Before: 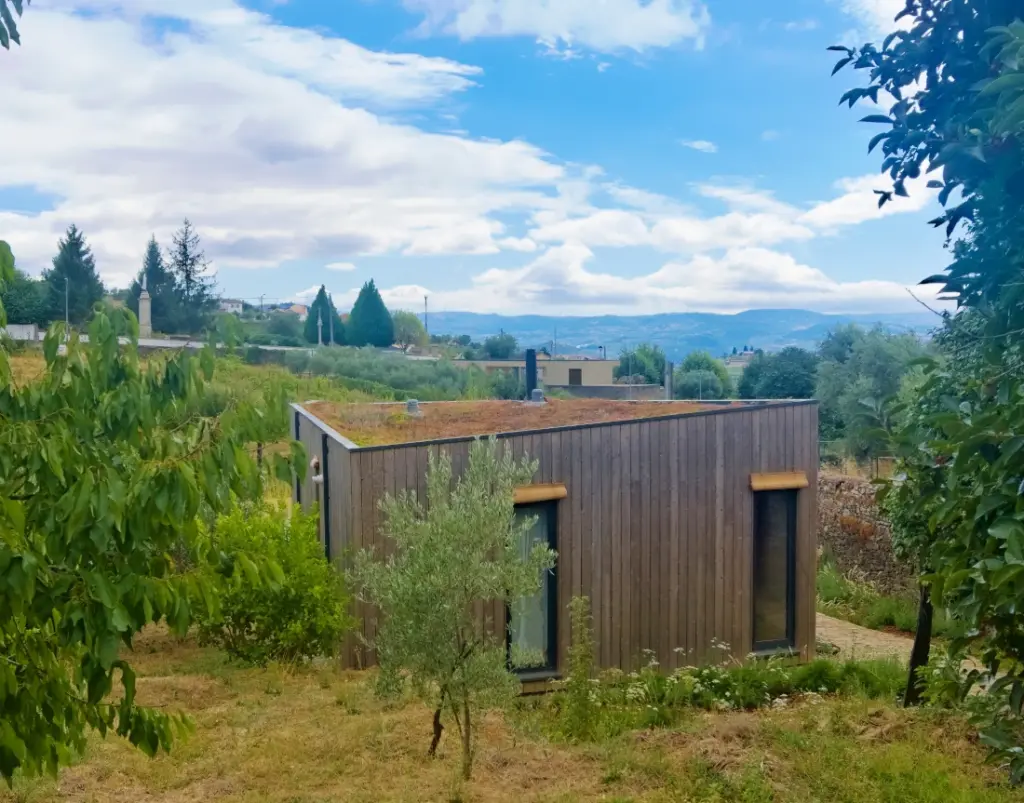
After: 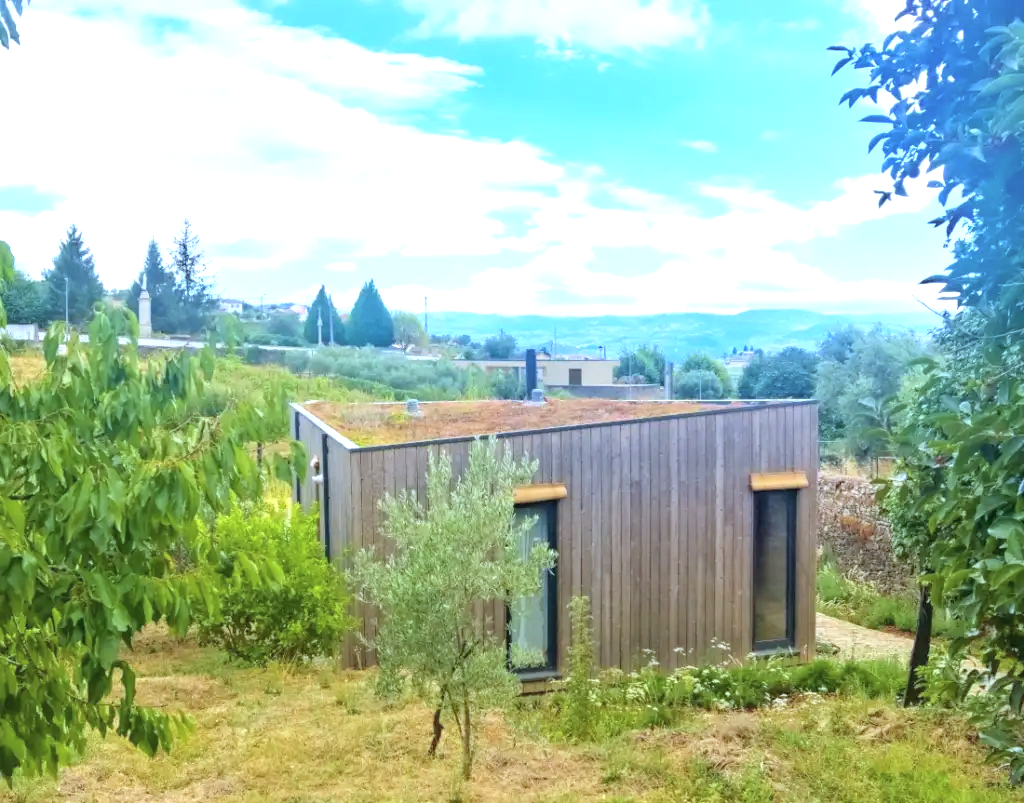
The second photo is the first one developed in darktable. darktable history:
local contrast: on, module defaults
exposure: black level correction 0, exposure 1 EV, compensate exposure bias true, compensate highlight preservation false
white balance: red 0.924, blue 1.095
contrast brightness saturation: brightness 0.15
